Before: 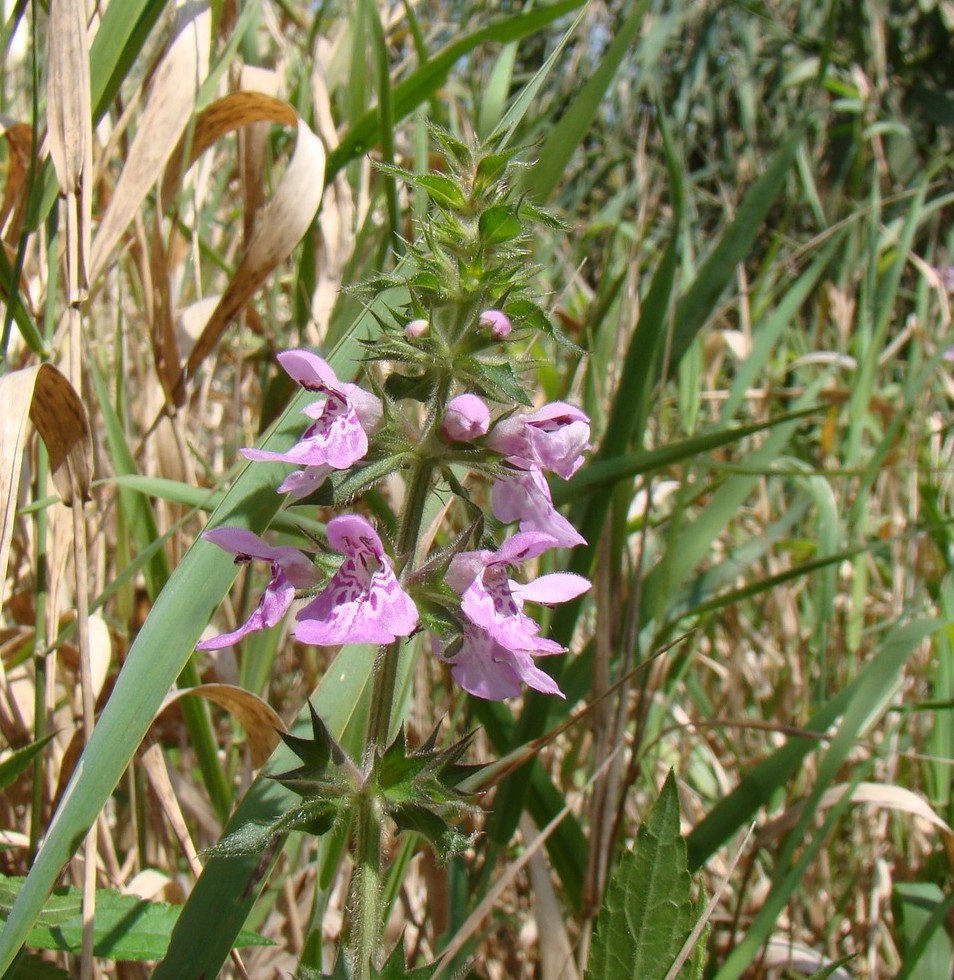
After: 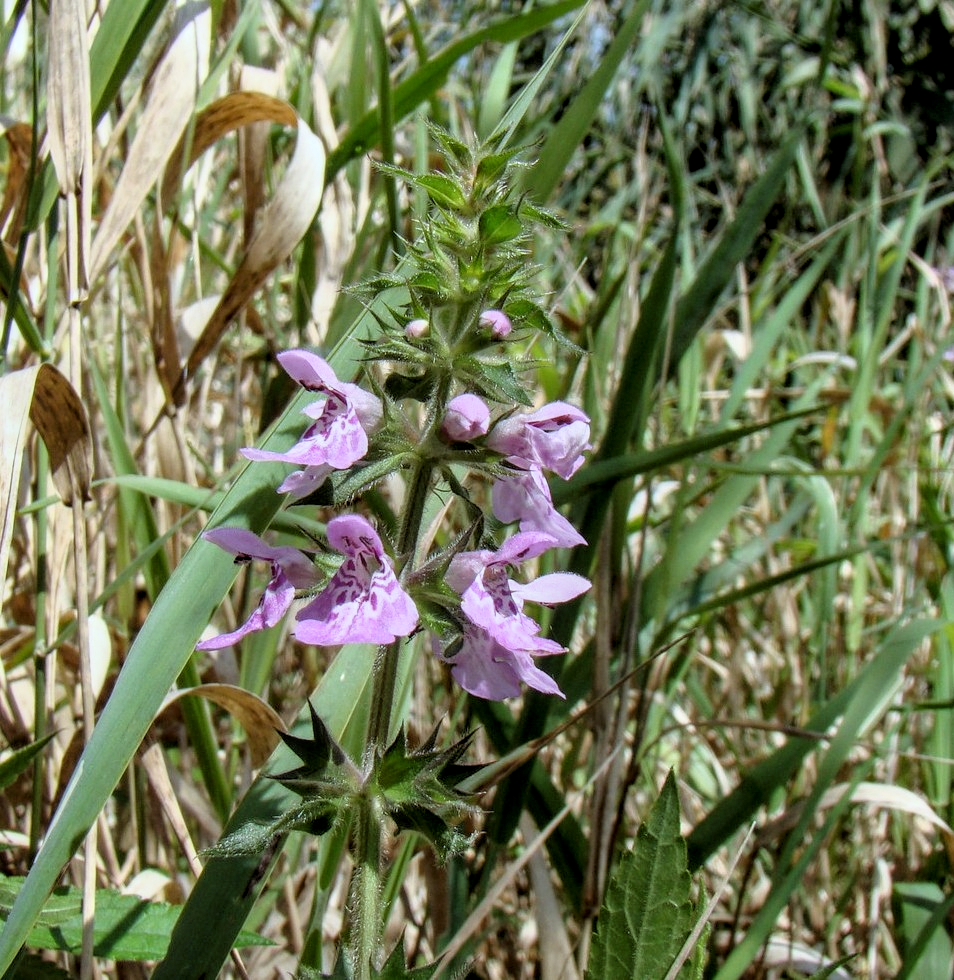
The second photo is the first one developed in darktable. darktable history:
local contrast: on, module defaults
white balance: red 0.925, blue 1.046
filmic rgb: black relative exposure -4.91 EV, white relative exposure 2.84 EV, hardness 3.7
